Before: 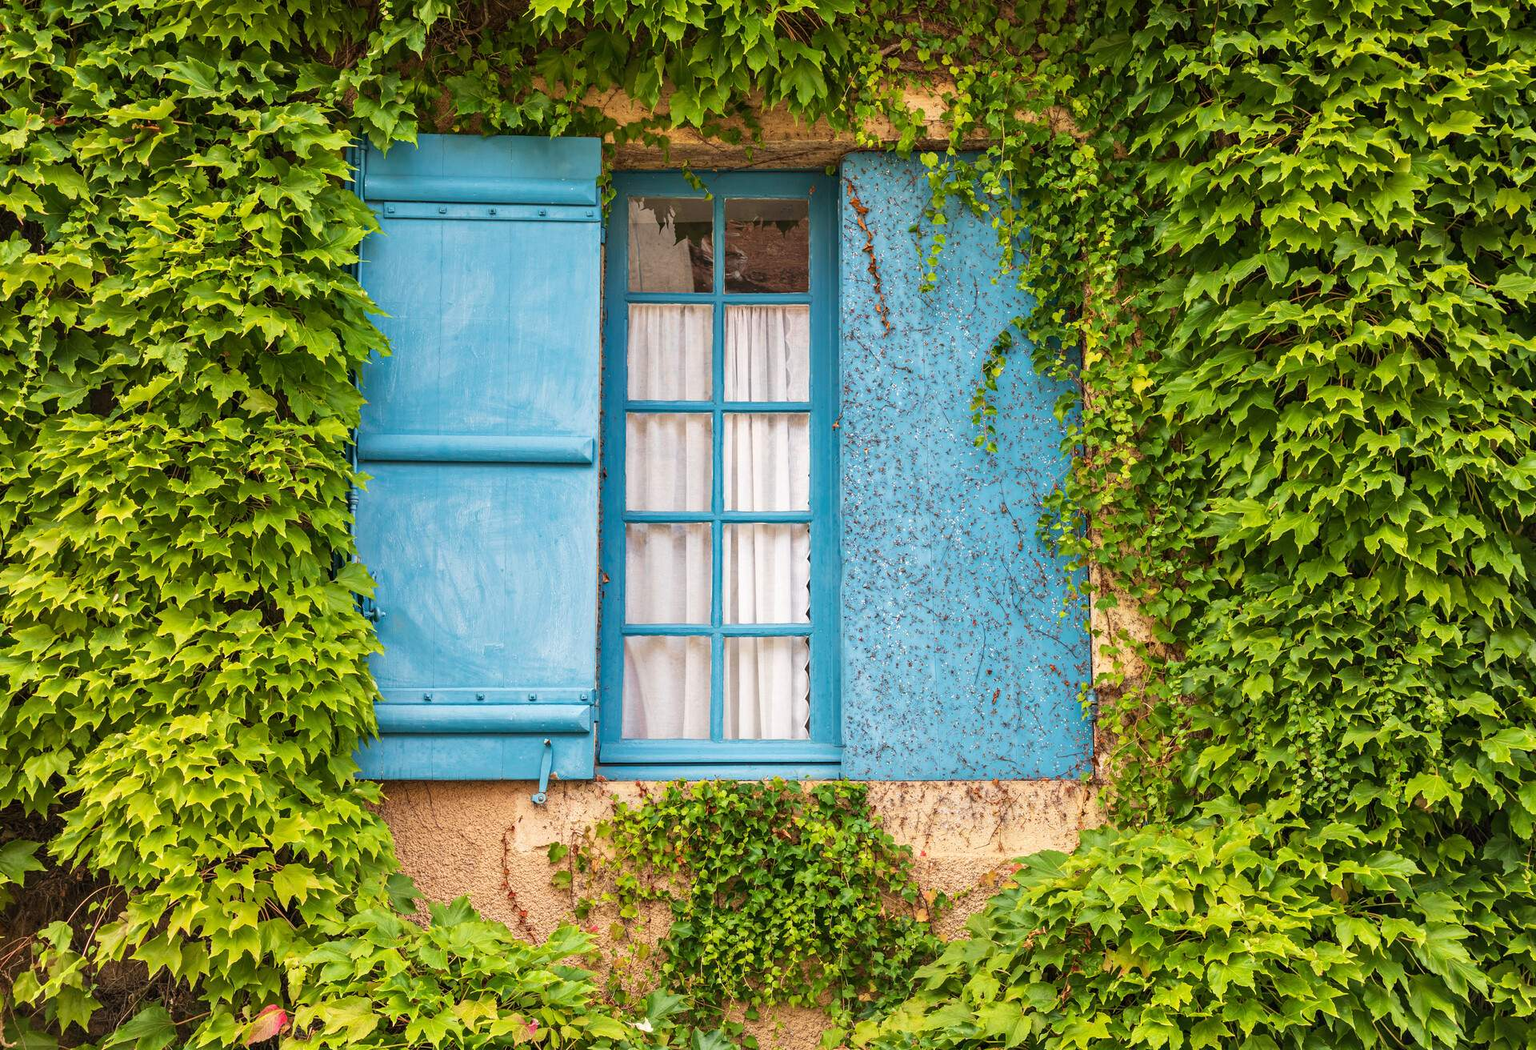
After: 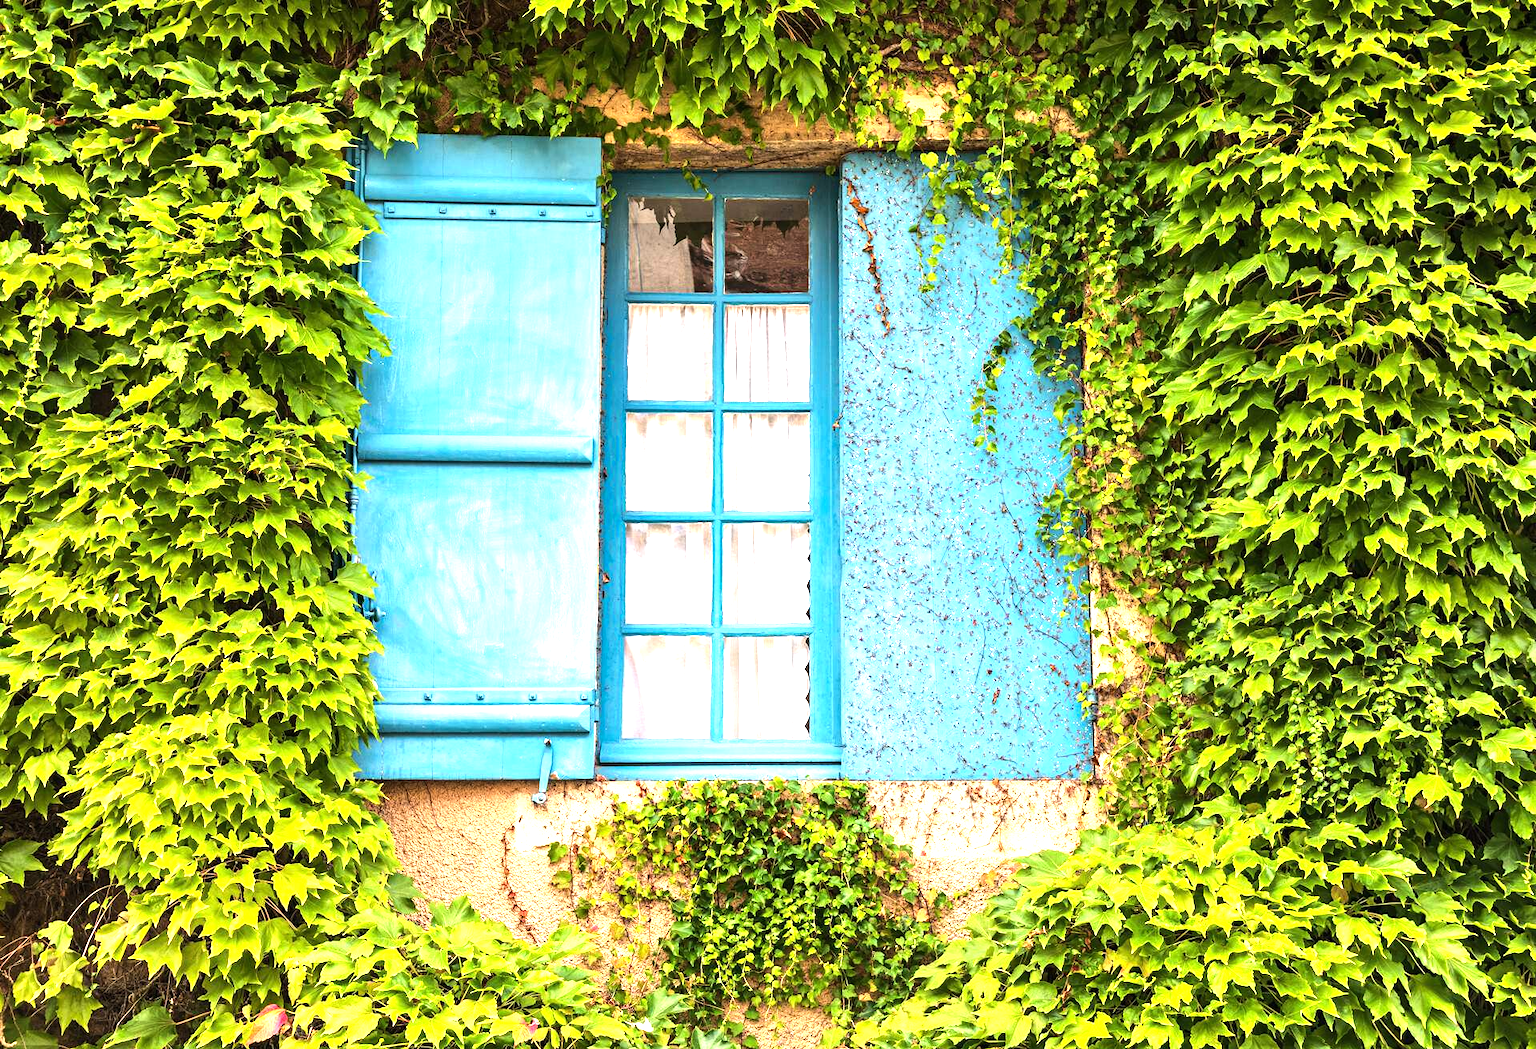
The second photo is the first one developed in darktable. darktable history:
exposure: exposure 0.668 EV, compensate highlight preservation false
tone equalizer: -8 EV -0.786 EV, -7 EV -0.697 EV, -6 EV -0.568 EV, -5 EV -0.378 EV, -3 EV 0.389 EV, -2 EV 0.6 EV, -1 EV 0.685 EV, +0 EV 0.754 EV, edges refinement/feathering 500, mask exposure compensation -1.57 EV, preserve details no
color zones: curves: ch0 [(0, 0.5) (0.143, 0.5) (0.286, 0.5) (0.429, 0.5) (0.571, 0.5) (0.714, 0.476) (0.857, 0.5) (1, 0.5)]; ch2 [(0, 0.5) (0.143, 0.5) (0.286, 0.5) (0.429, 0.5) (0.571, 0.5) (0.714, 0.487) (0.857, 0.5) (1, 0.5)]
